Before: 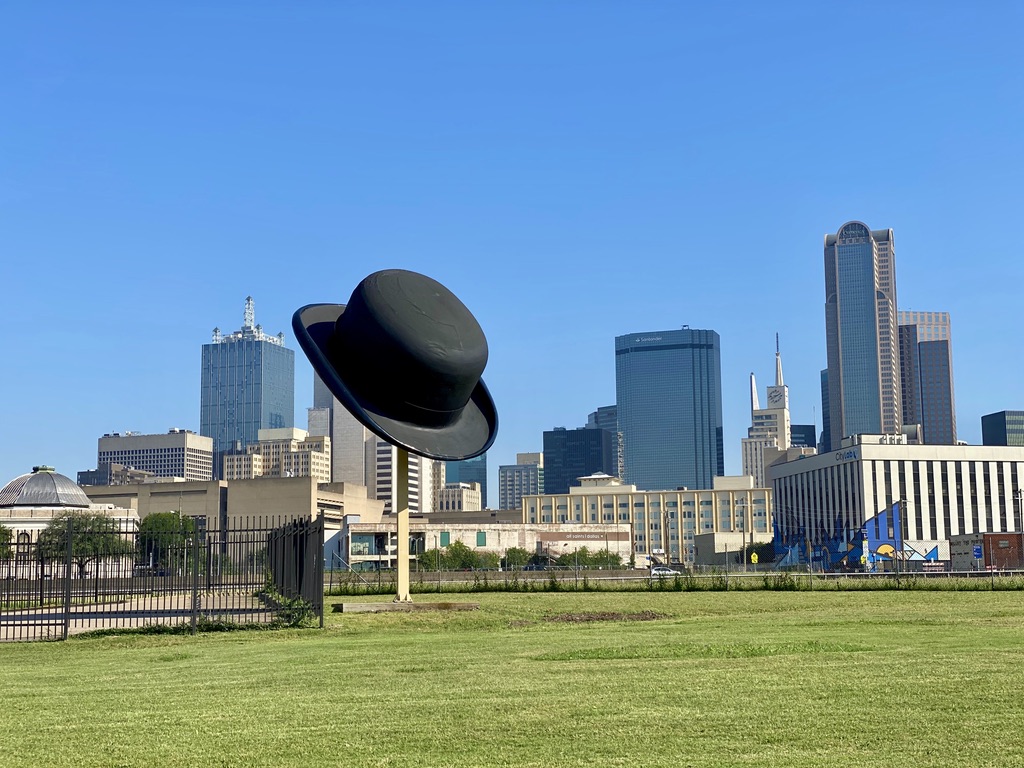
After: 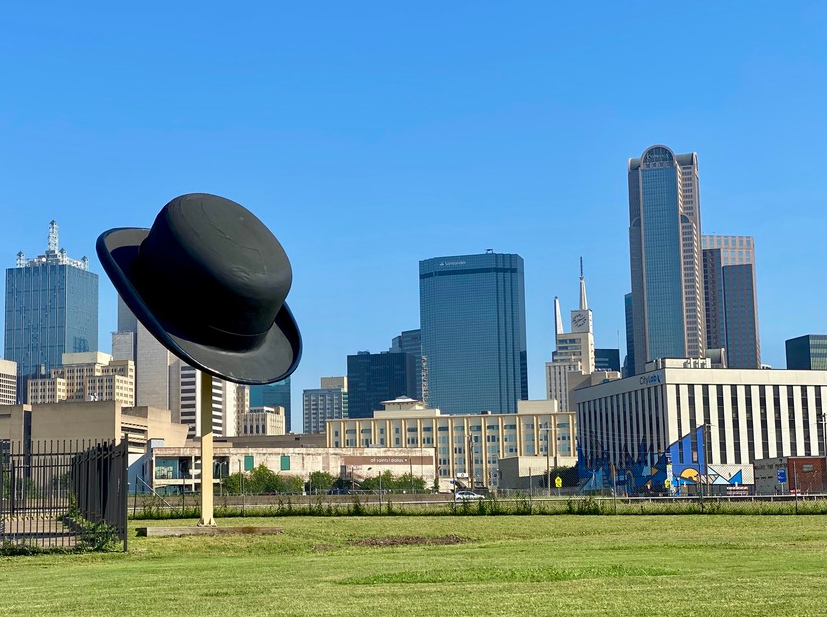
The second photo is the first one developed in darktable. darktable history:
crop: left 19.194%, top 9.928%, right 0.001%, bottom 9.657%
